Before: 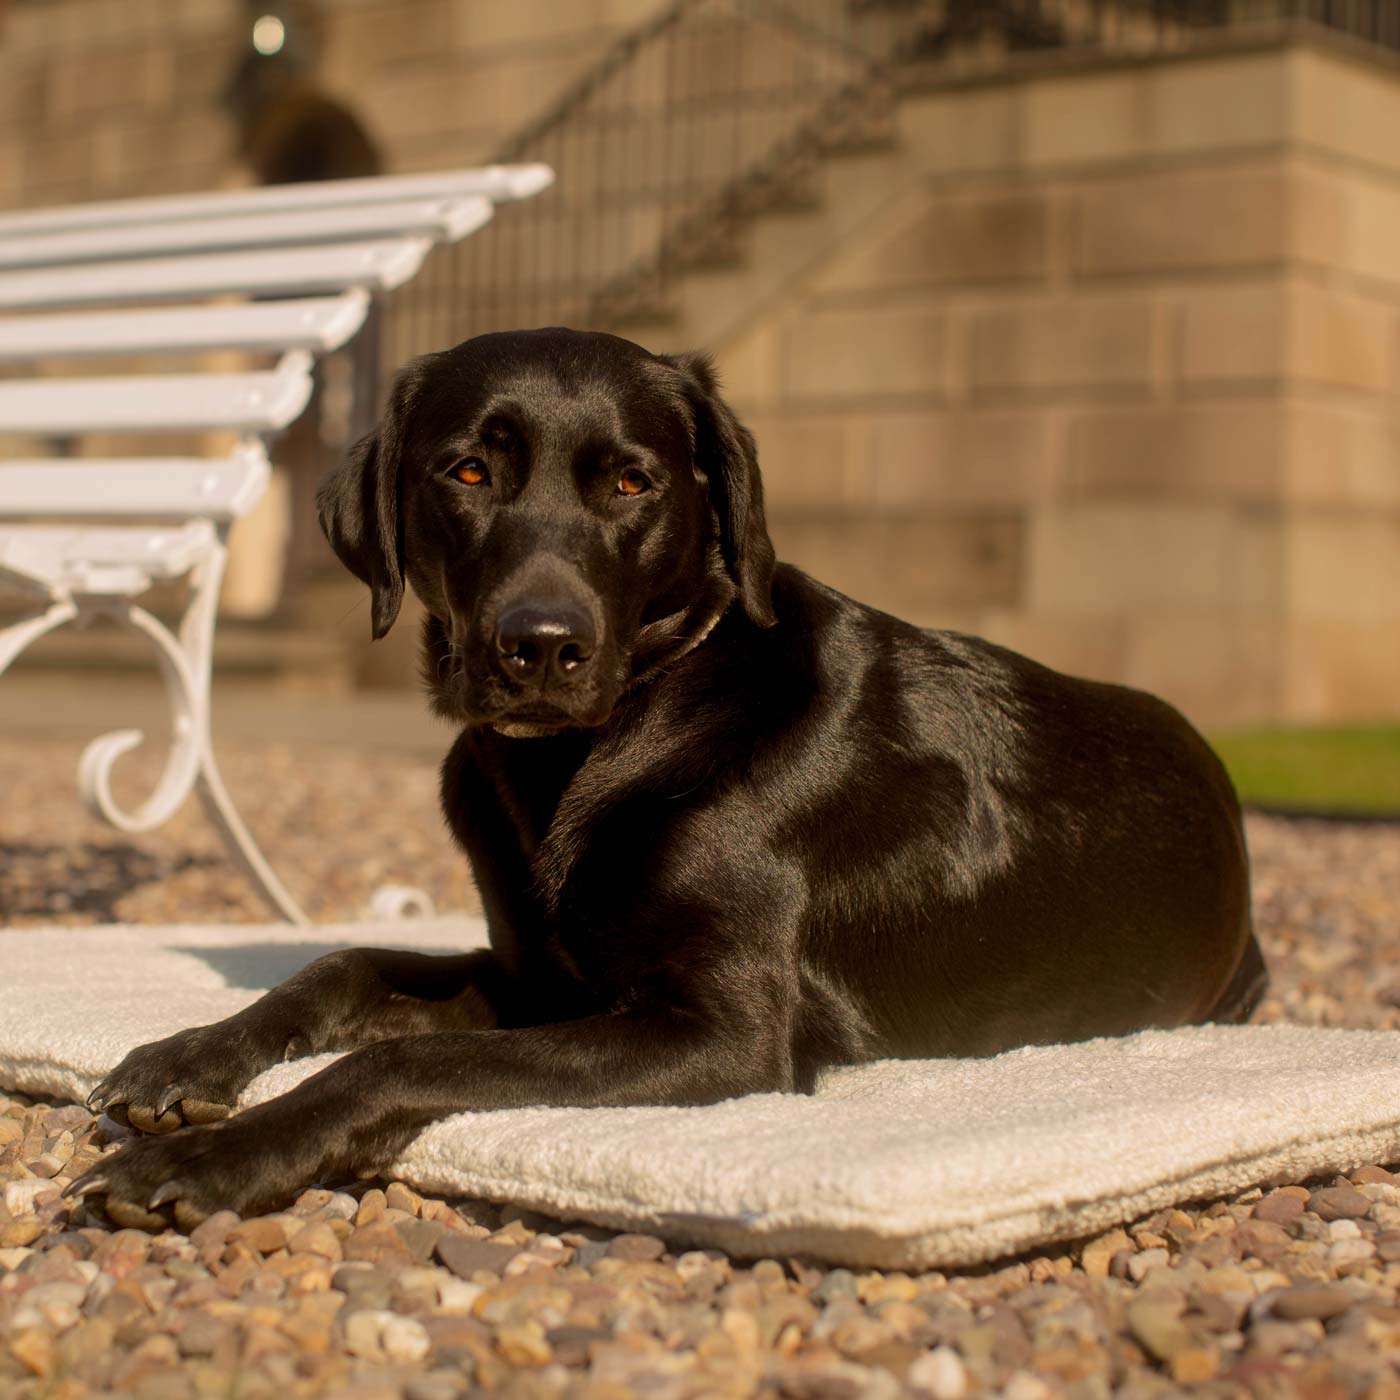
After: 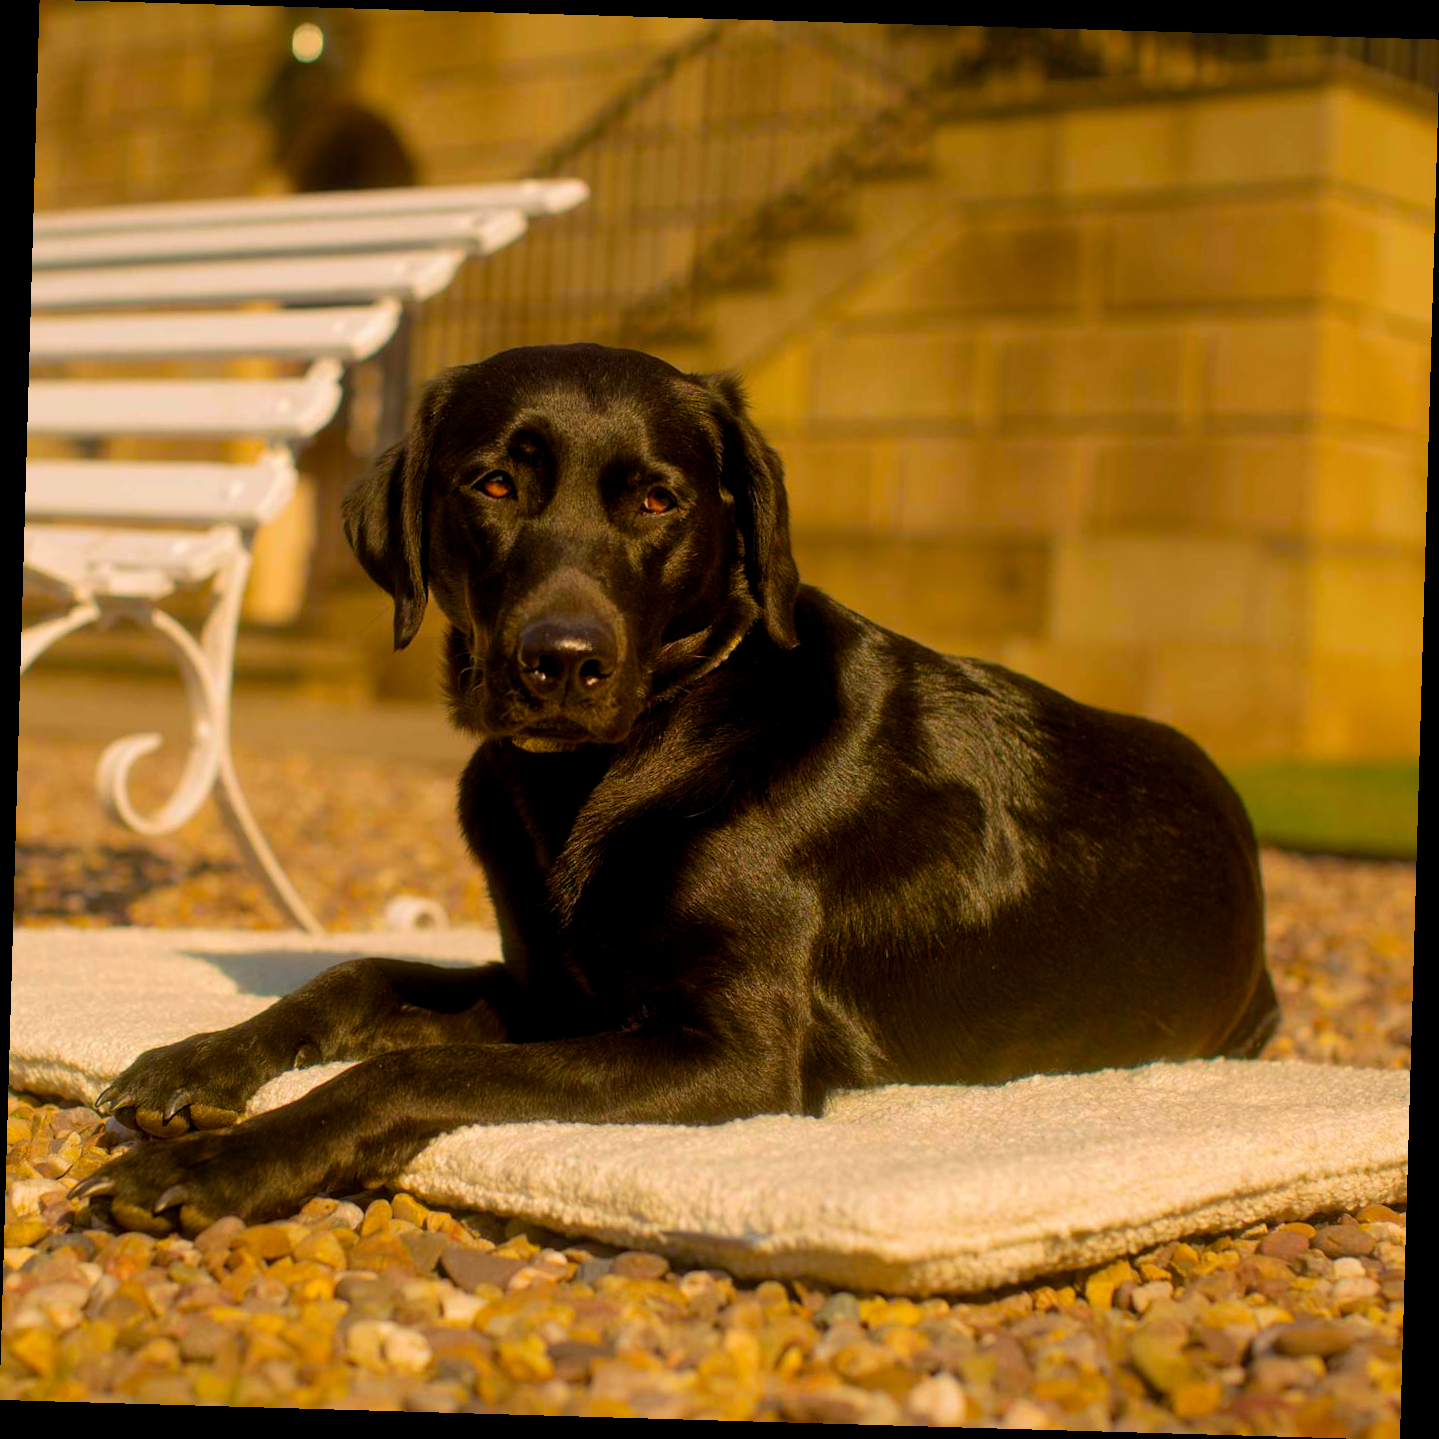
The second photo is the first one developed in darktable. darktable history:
crop and rotate: angle -1.64°
exposure: black level correction 0.001, compensate highlight preservation false
color balance rgb: highlights gain › chroma 2.043%, highlights gain › hue 72.73°, perceptual saturation grading › global saturation 30.226%, global vibrance 40.788%
